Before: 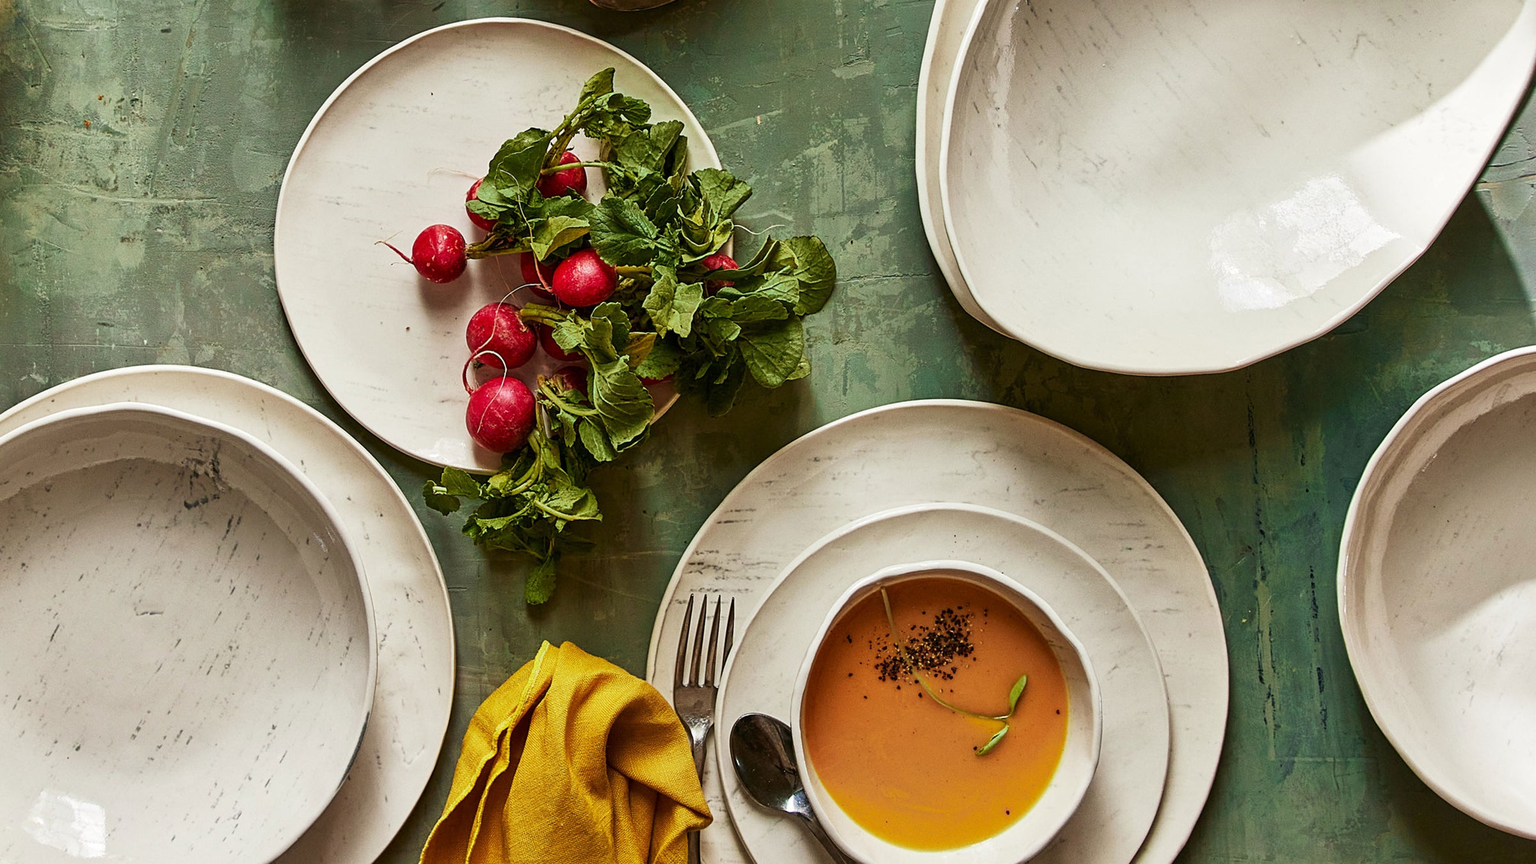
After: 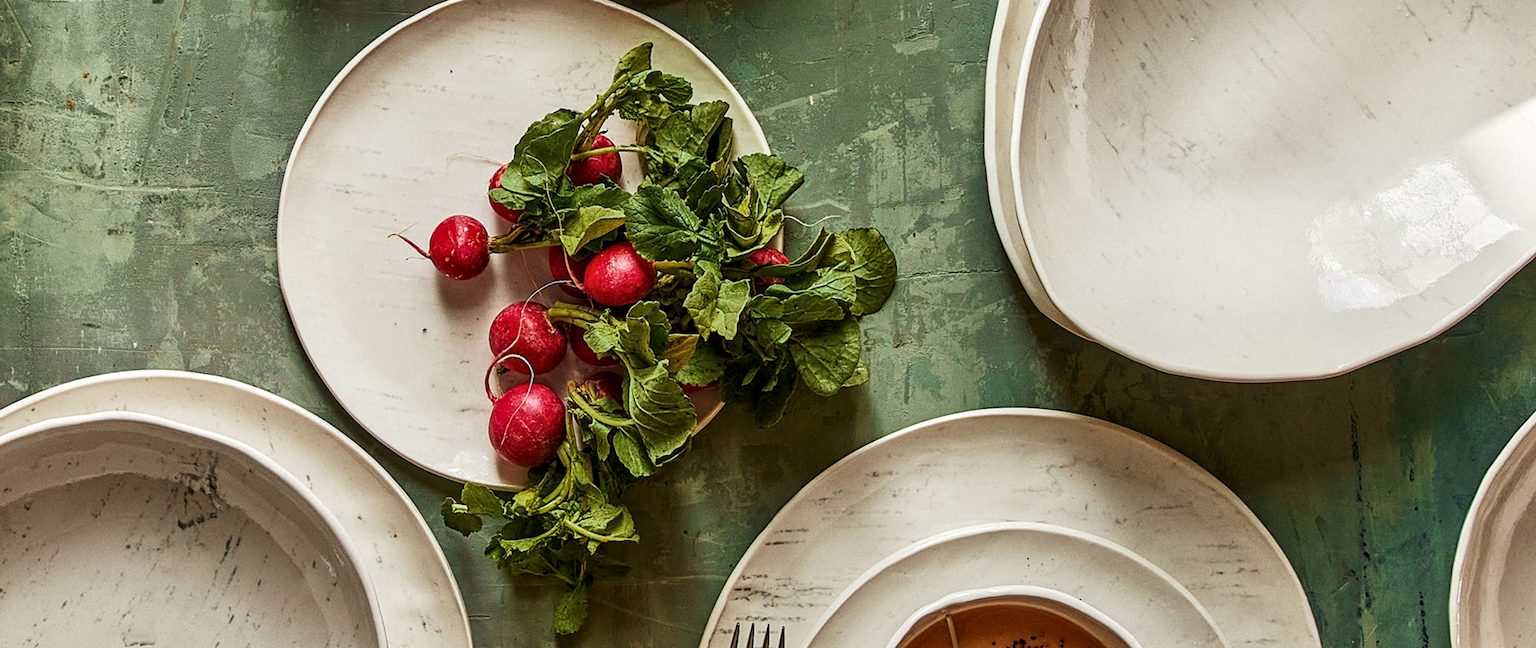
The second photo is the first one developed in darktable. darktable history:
crop: left 1.509%, top 3.452%, right 7.696%, bottom 28.452%
local contrast: on, module defaults
